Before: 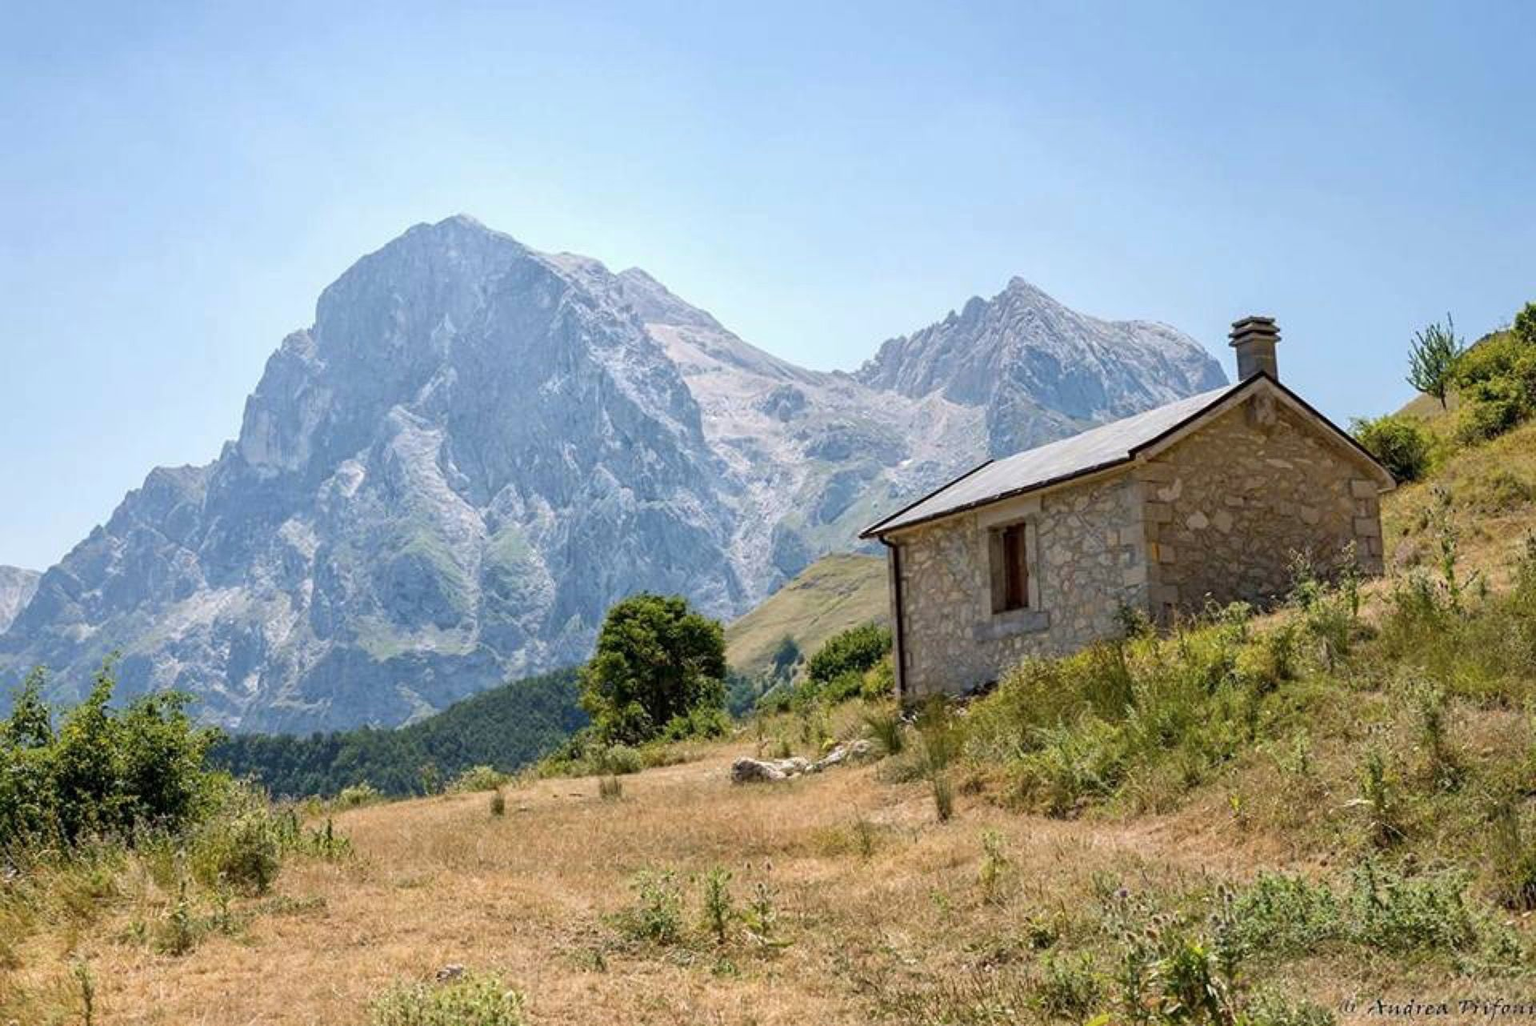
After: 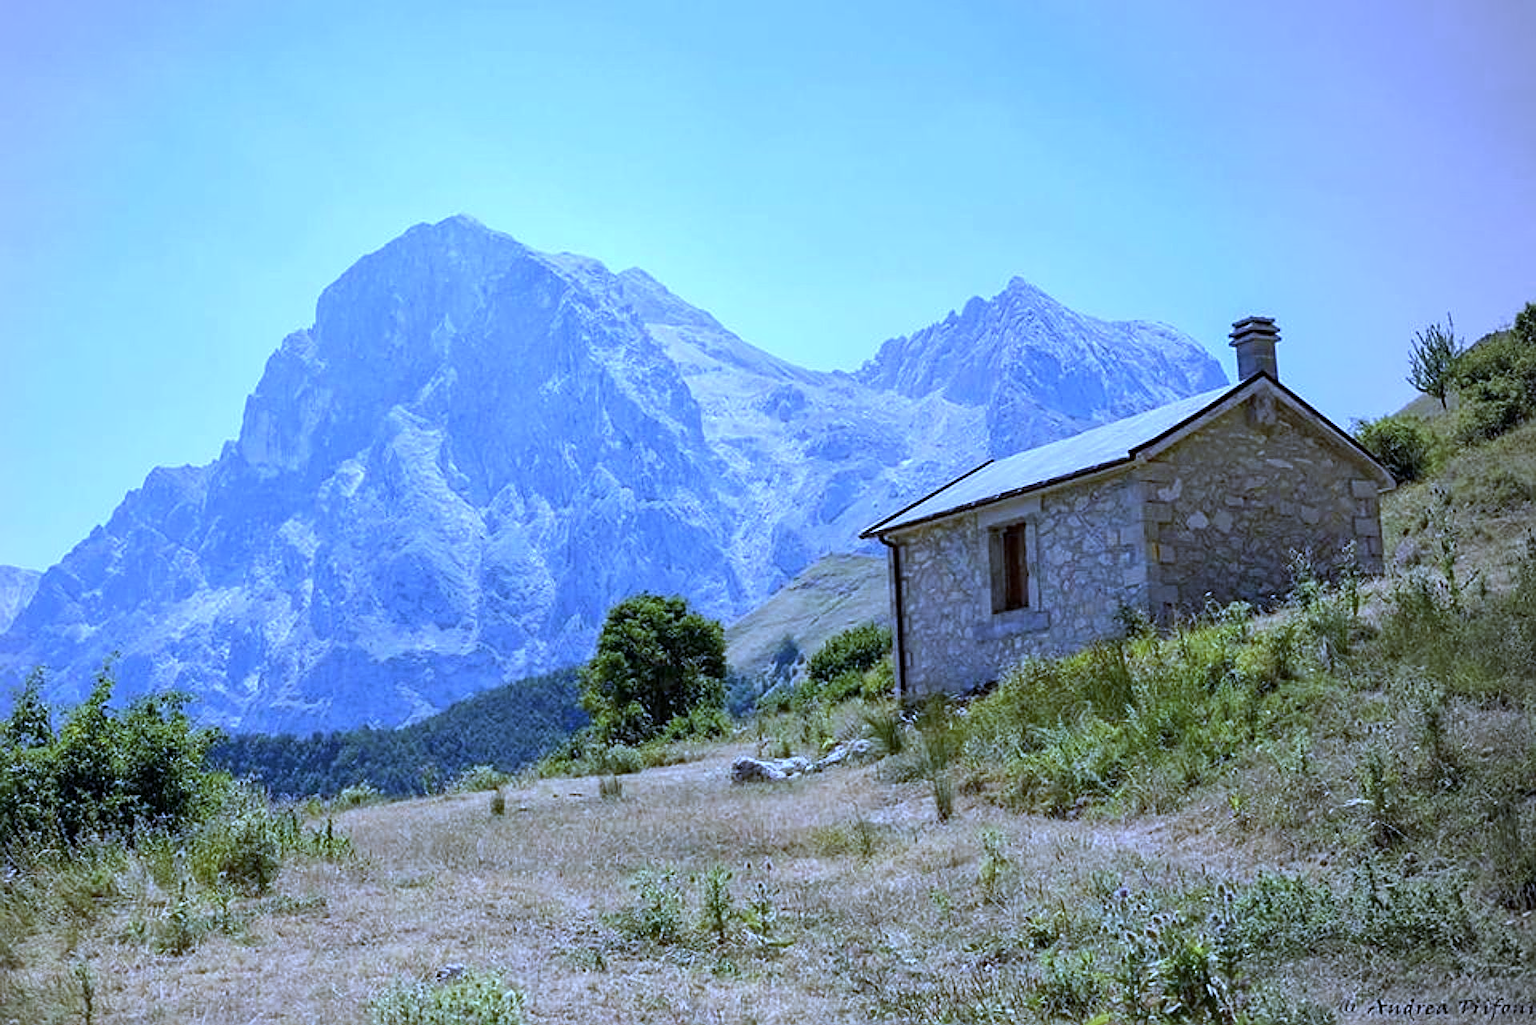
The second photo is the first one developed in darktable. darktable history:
white balance: red 0.766, blue 1.537
vignetting: center (-0.15, 0.013)
sharpen: on, module defaults
